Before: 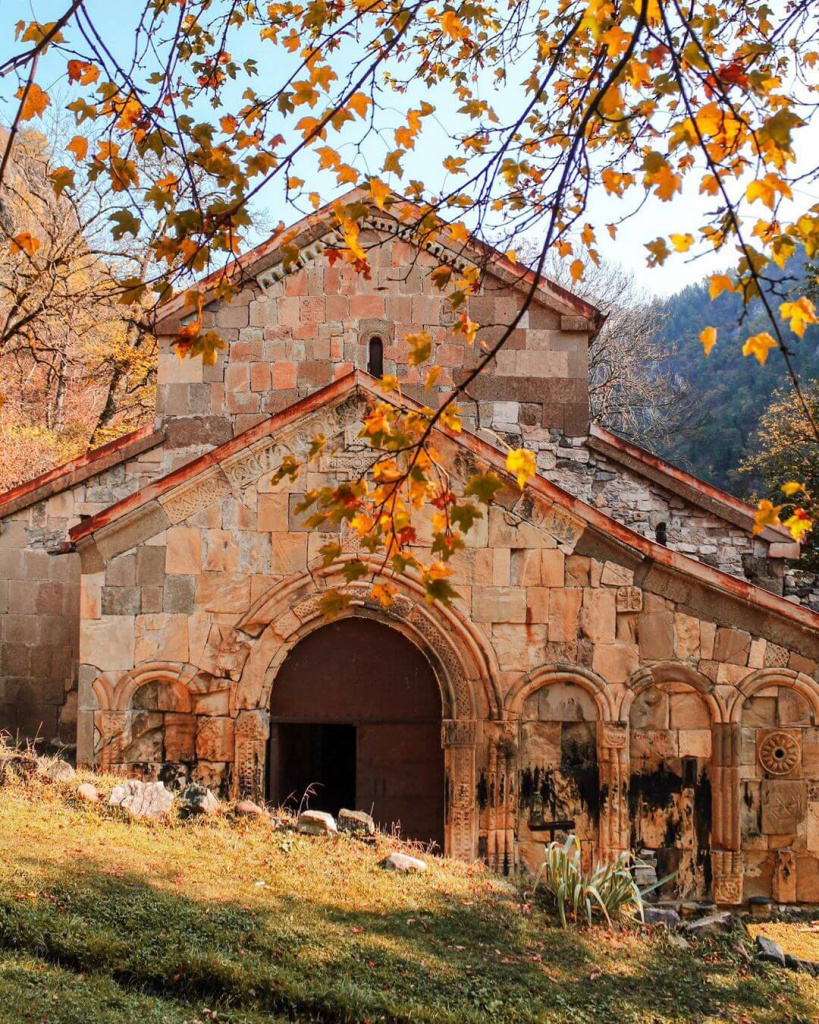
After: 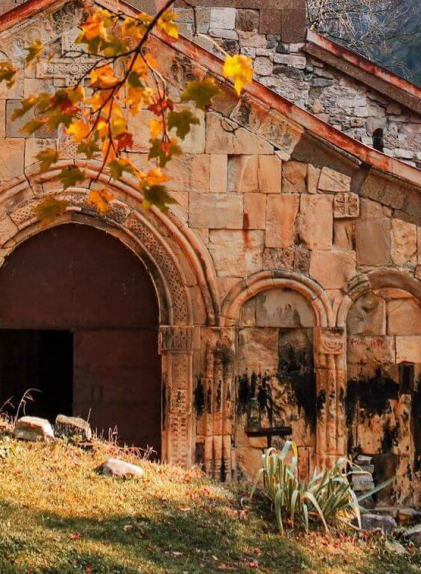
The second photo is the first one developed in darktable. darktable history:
crop: left 34.585%, top 38.539%, right 13.901%, bottom 5.402%
